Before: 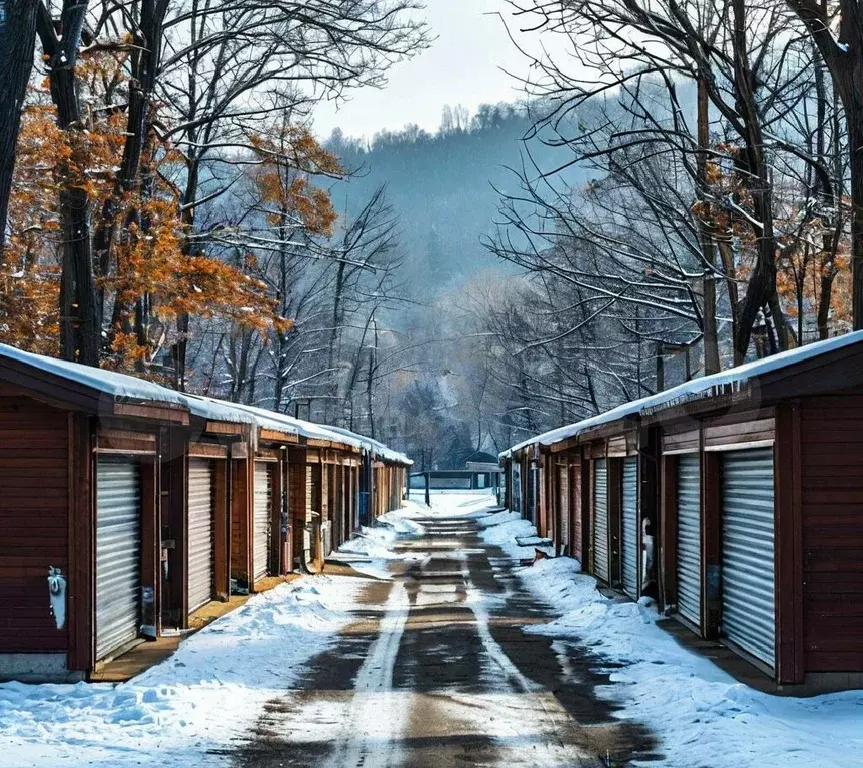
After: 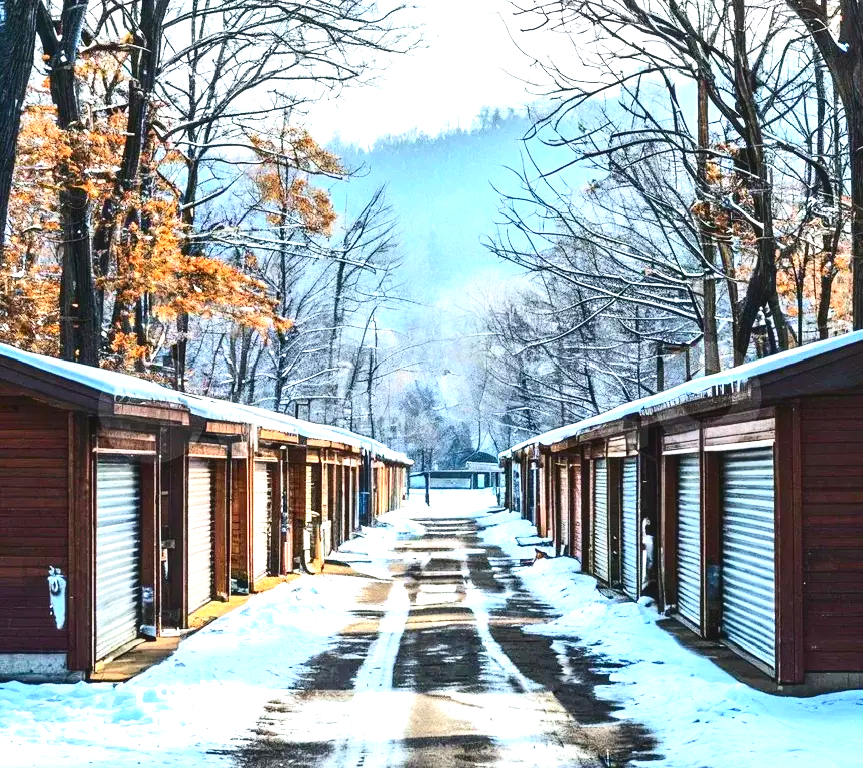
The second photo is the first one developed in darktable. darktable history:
contrast brightness saturation: contrast 0.28
local contrast: detail 109%
exposure: black level correction 0, exposure 1.499 EV, compensate highlight preservation false
